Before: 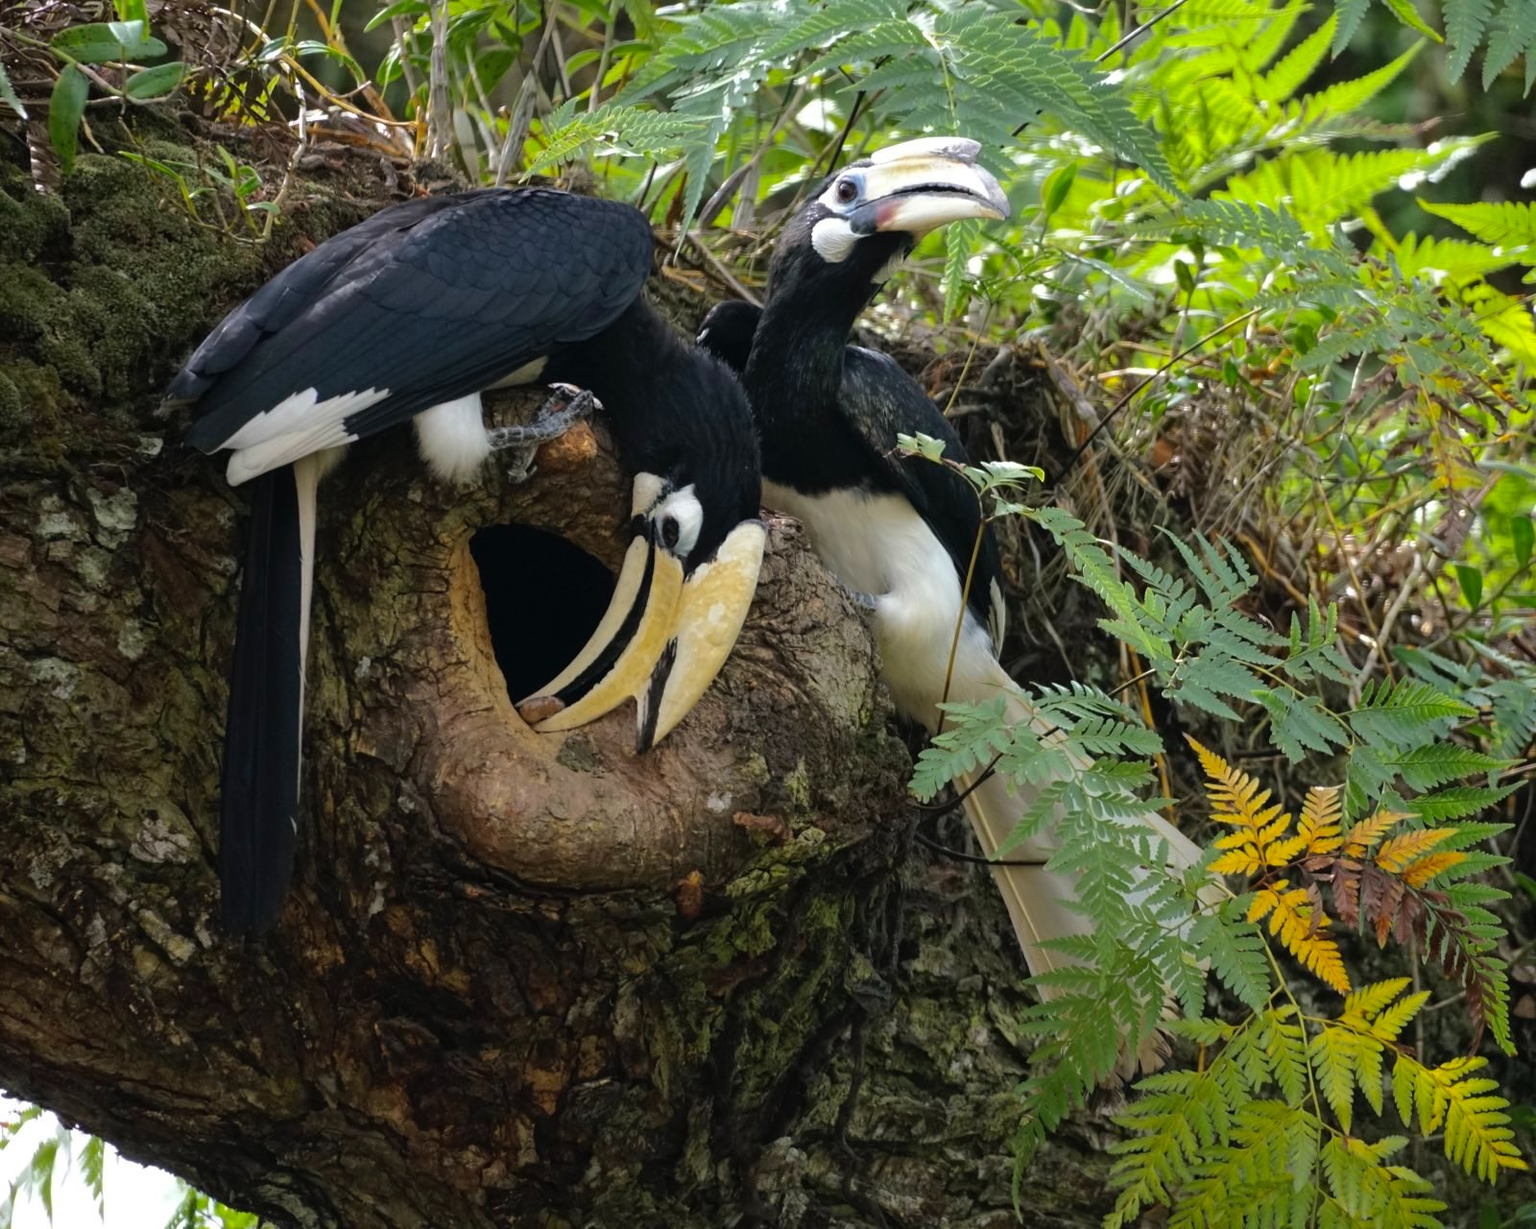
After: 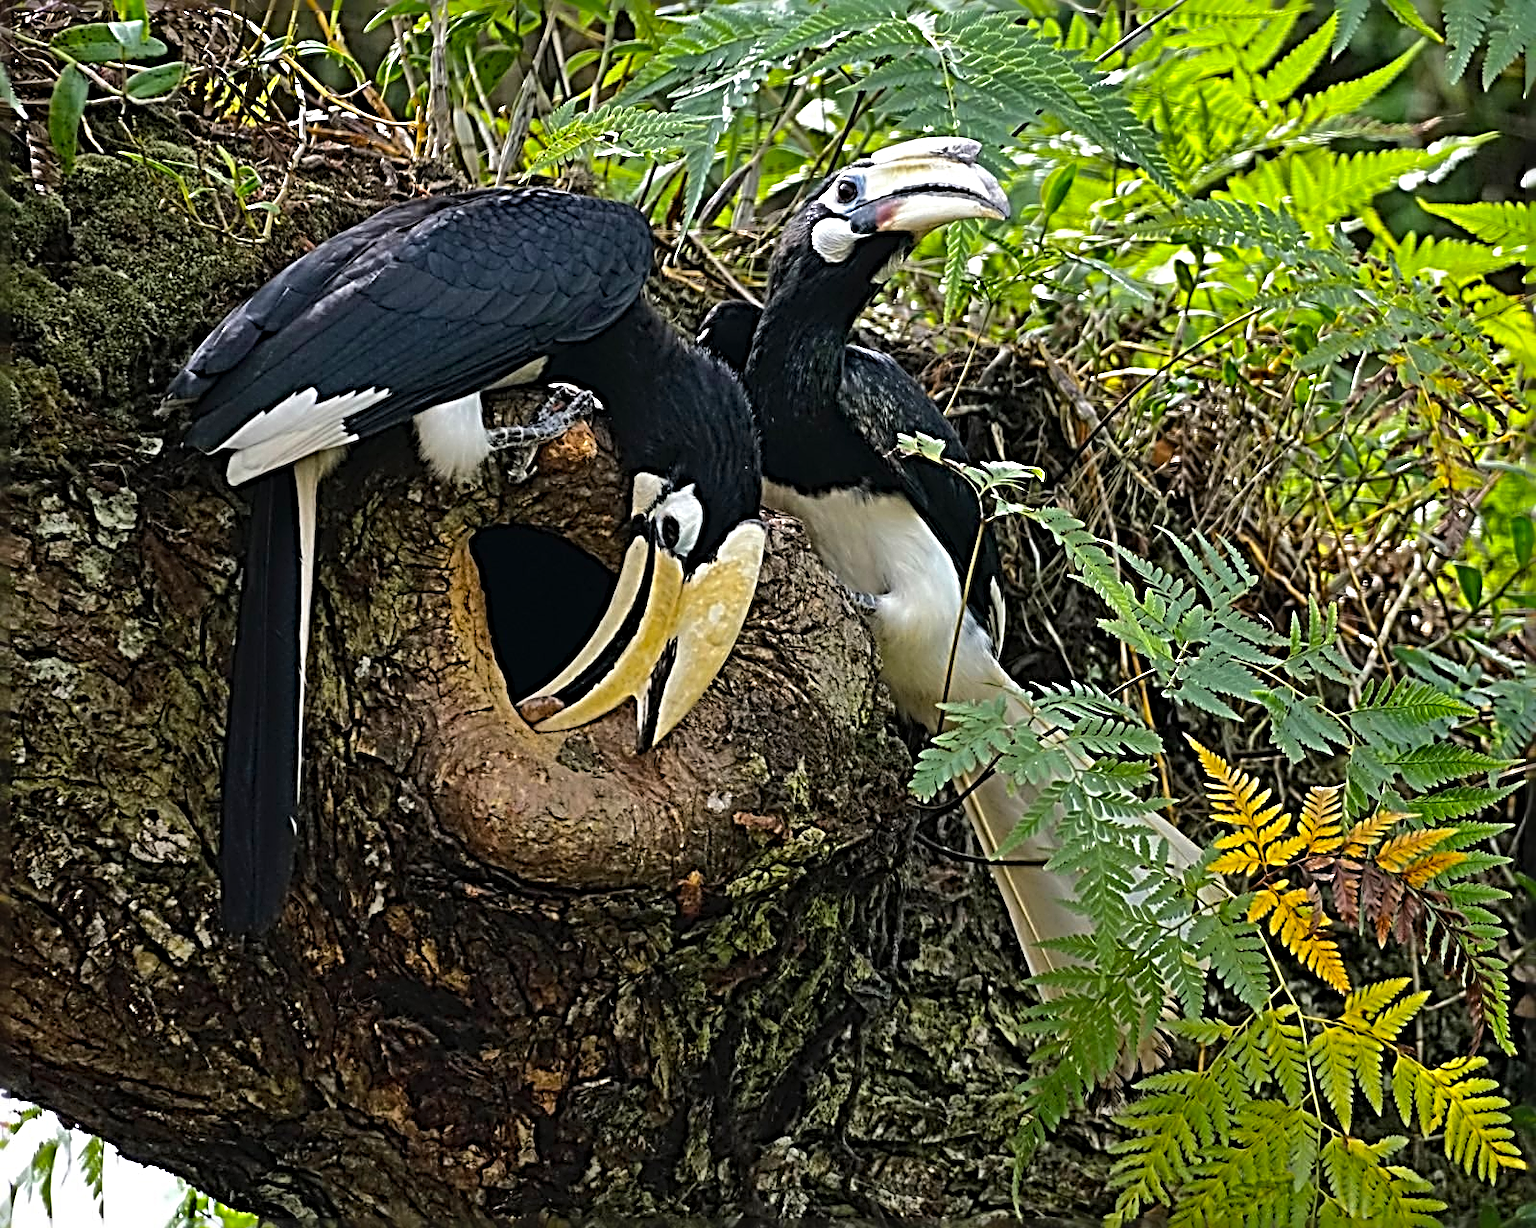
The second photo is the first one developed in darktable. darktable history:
shadows and highlights: shadows 36.21, highlights -27.17, soften with gaussian
sharpen: radius 4.007, amount 1.993
color balance rgb: perceptual saturation grading › global saturation 16.23%
